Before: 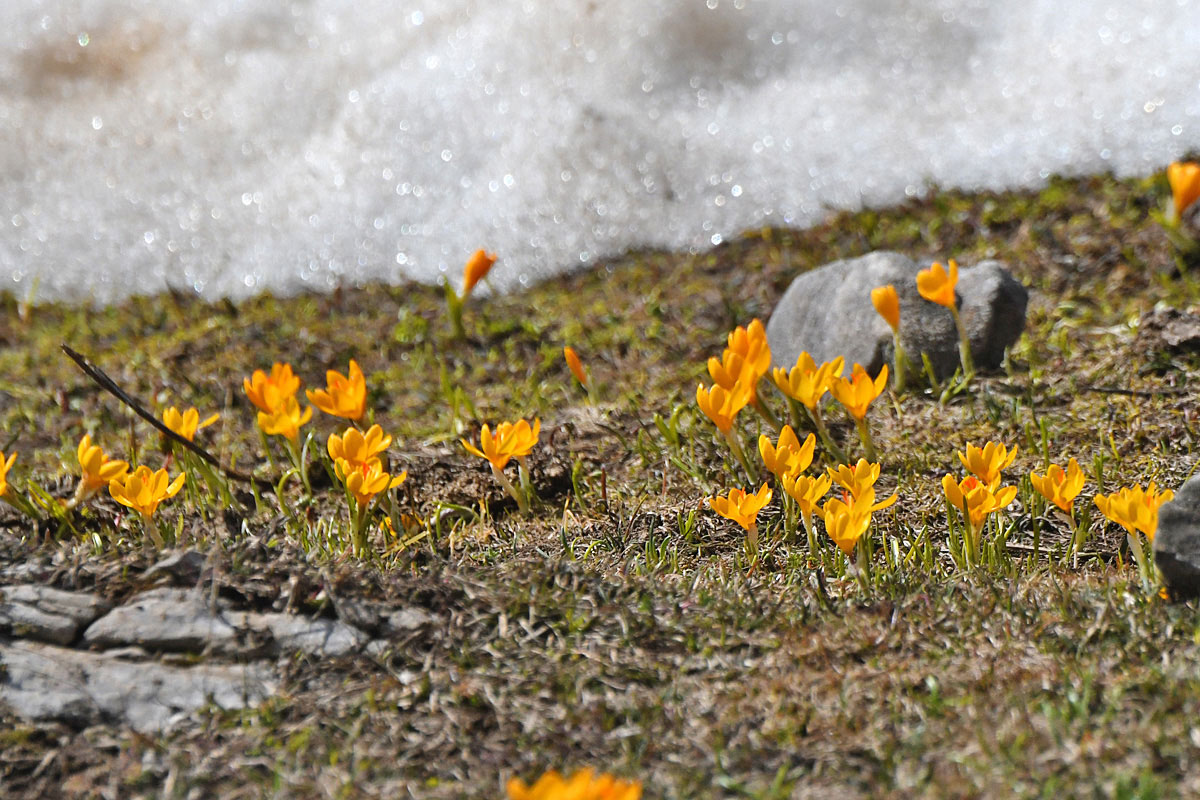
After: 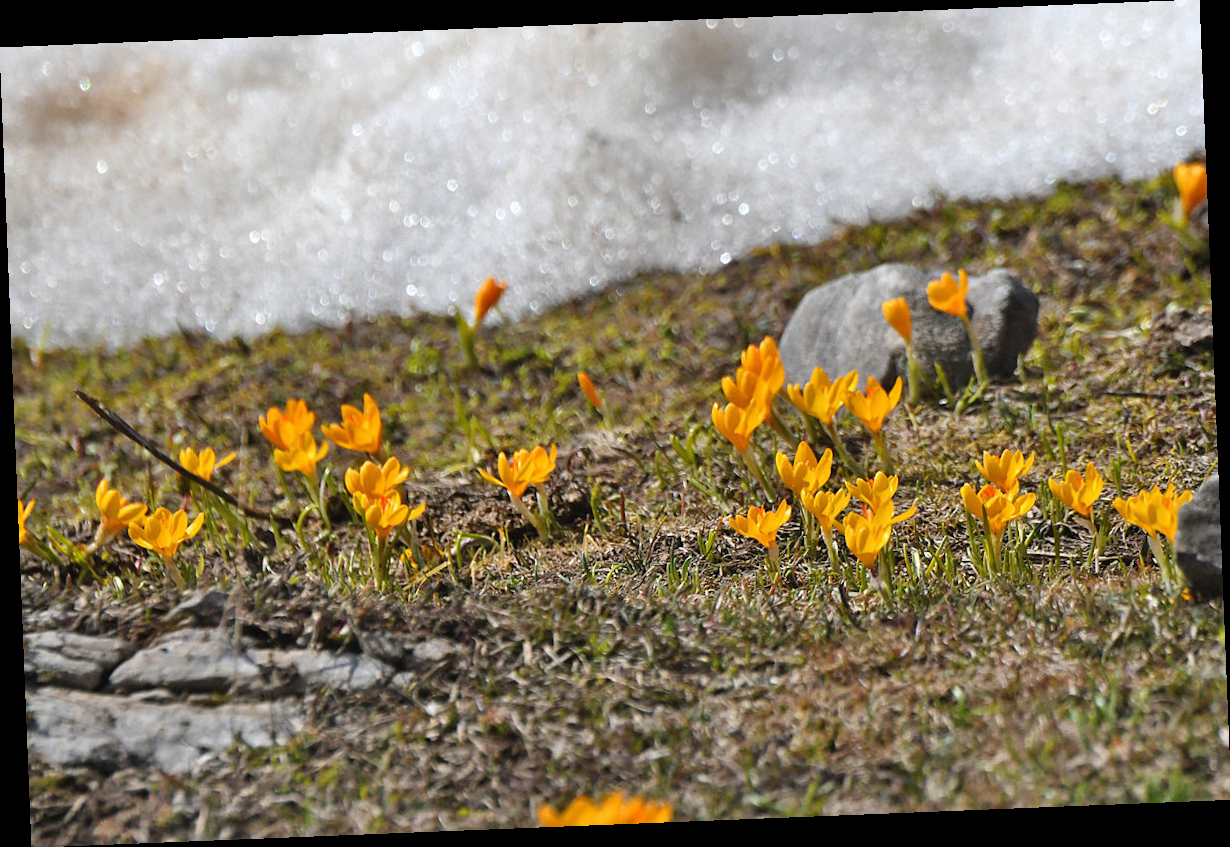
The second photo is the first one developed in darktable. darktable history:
rotate and perspective: rotation -2.29°, automatic cropping off
color correction: highlights a* -0.182, highlights b* -0.124
